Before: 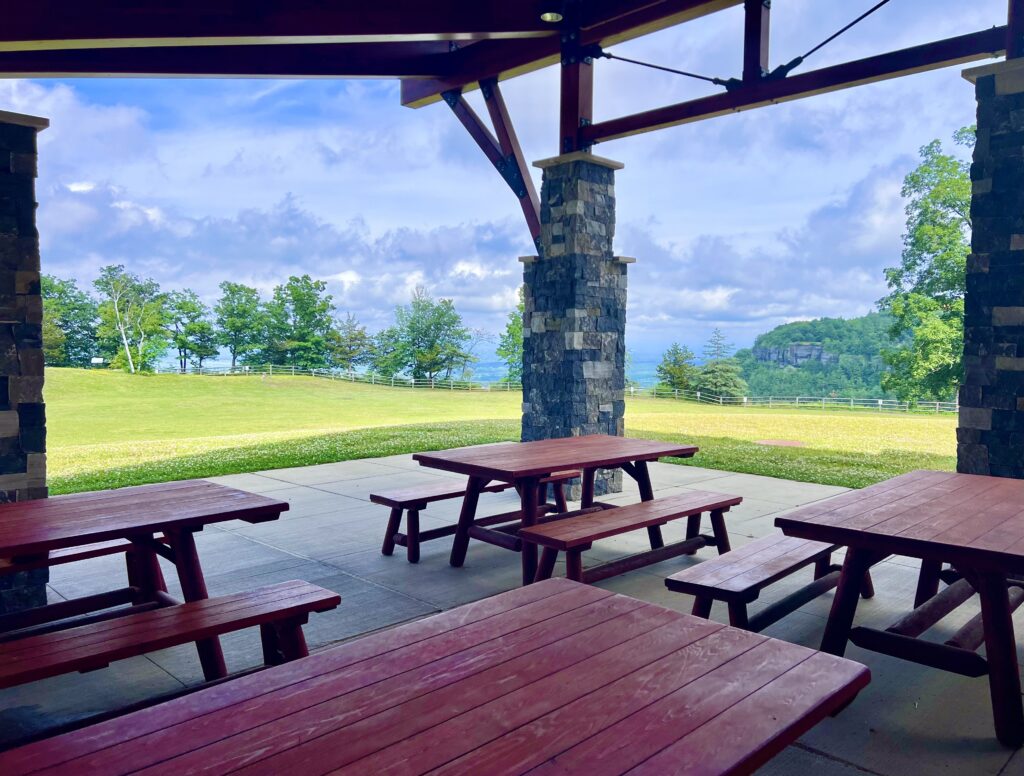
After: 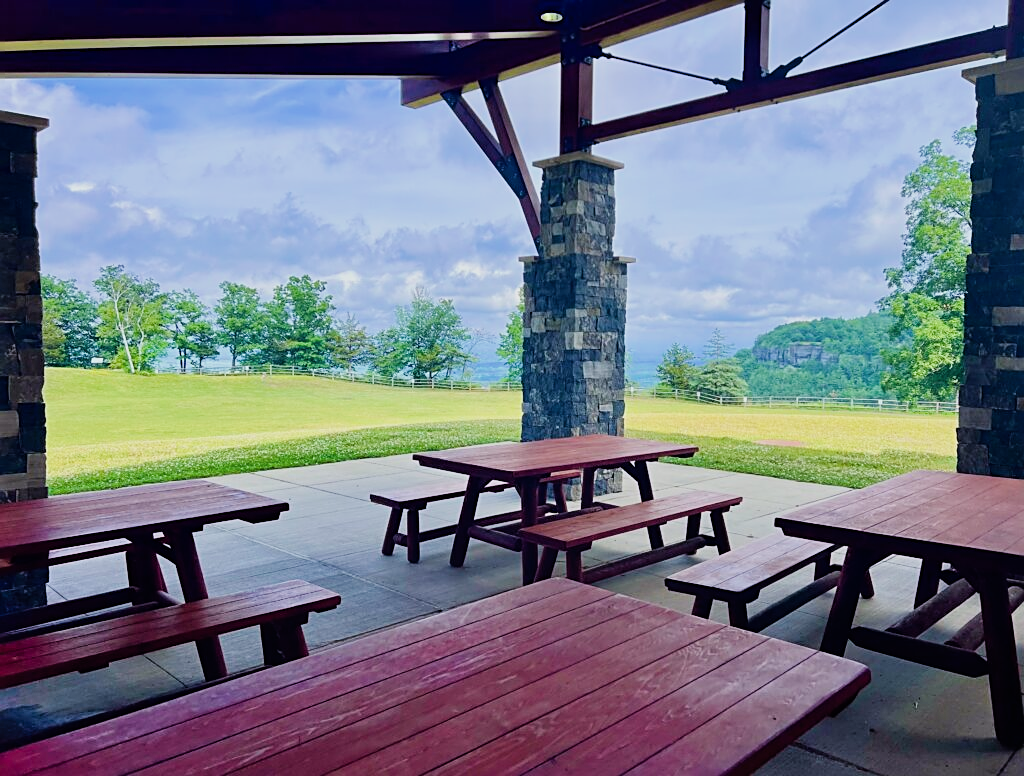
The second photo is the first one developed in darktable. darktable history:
shadows and highlights: radius 44.78, white point adjustment 6.64, compress 79.65%, highlights color adjustment 78.42%, soften with gaussian
contrast equalizer: octaves 7, y [[0.6 ×6], [0.55 ×6], [0 ×6], [0 ×6], [0 ×6]], mix -0.2
filmic rgb: black relative exposure -7.65 EV, white relative exposure 4.56 EV, hardness 3.61
sharpen: on, module defaults
